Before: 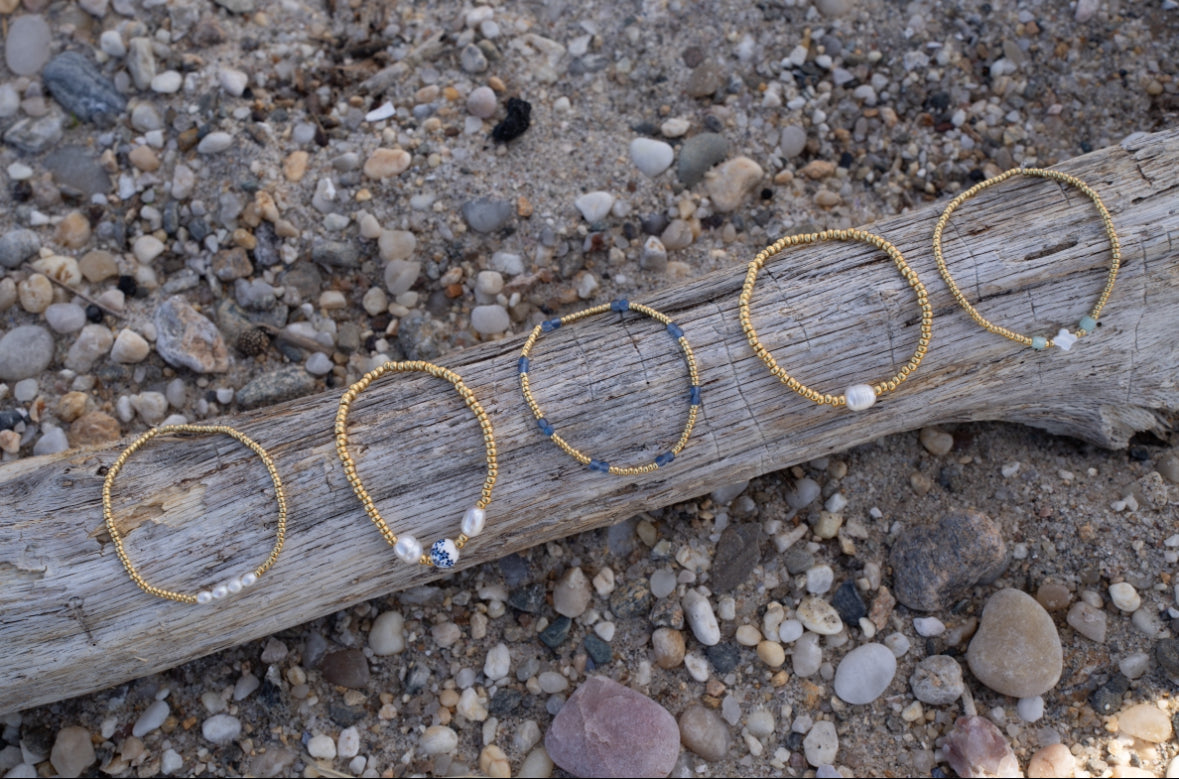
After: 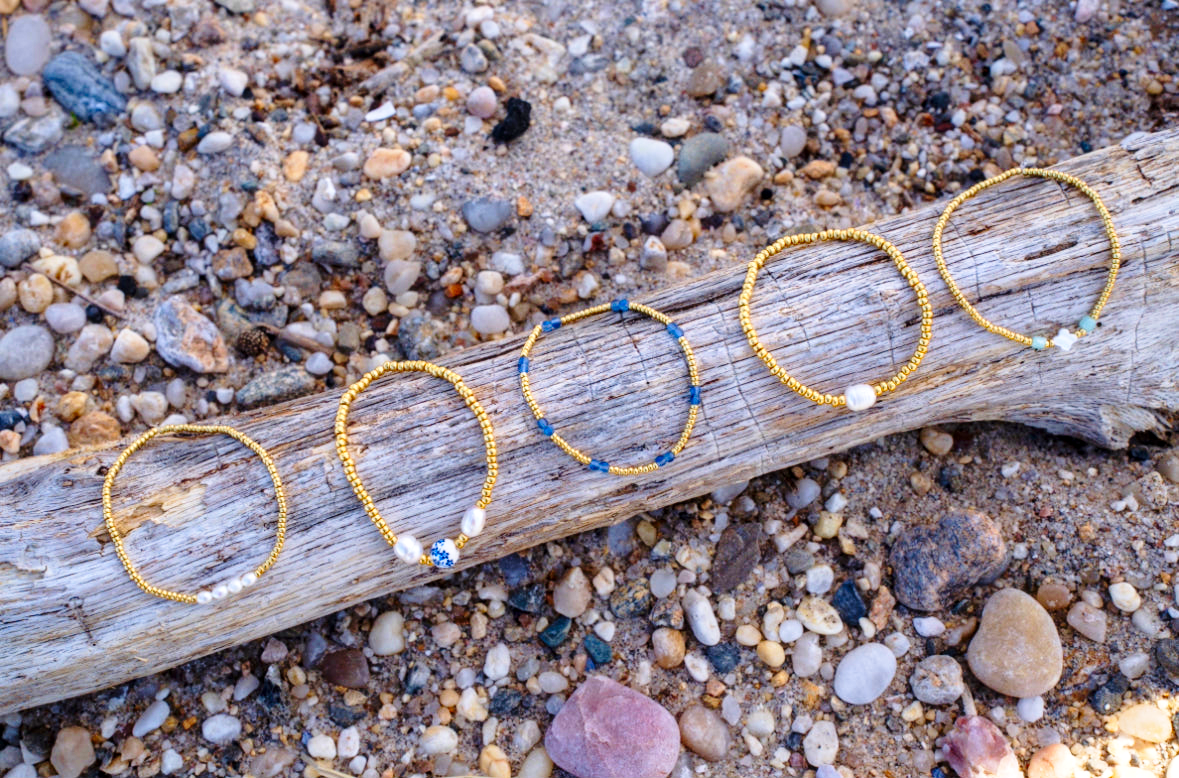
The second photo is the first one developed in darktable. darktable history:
base curve: curves: ch0 [(0, 0) (0.028, 0.03) (0.121, 0.232) (0.46, 0.748) (0.859, 0.968) (1, 1)], preserve colors none
crop: bottom 0.078%
contrast brightness saturation: saturation 0.505
color balance rgb: perceptual saturation grading › global saturation 0.698%, global vibrance 20%
local contrast: on, module defaults
velvia: strength 14.47%
